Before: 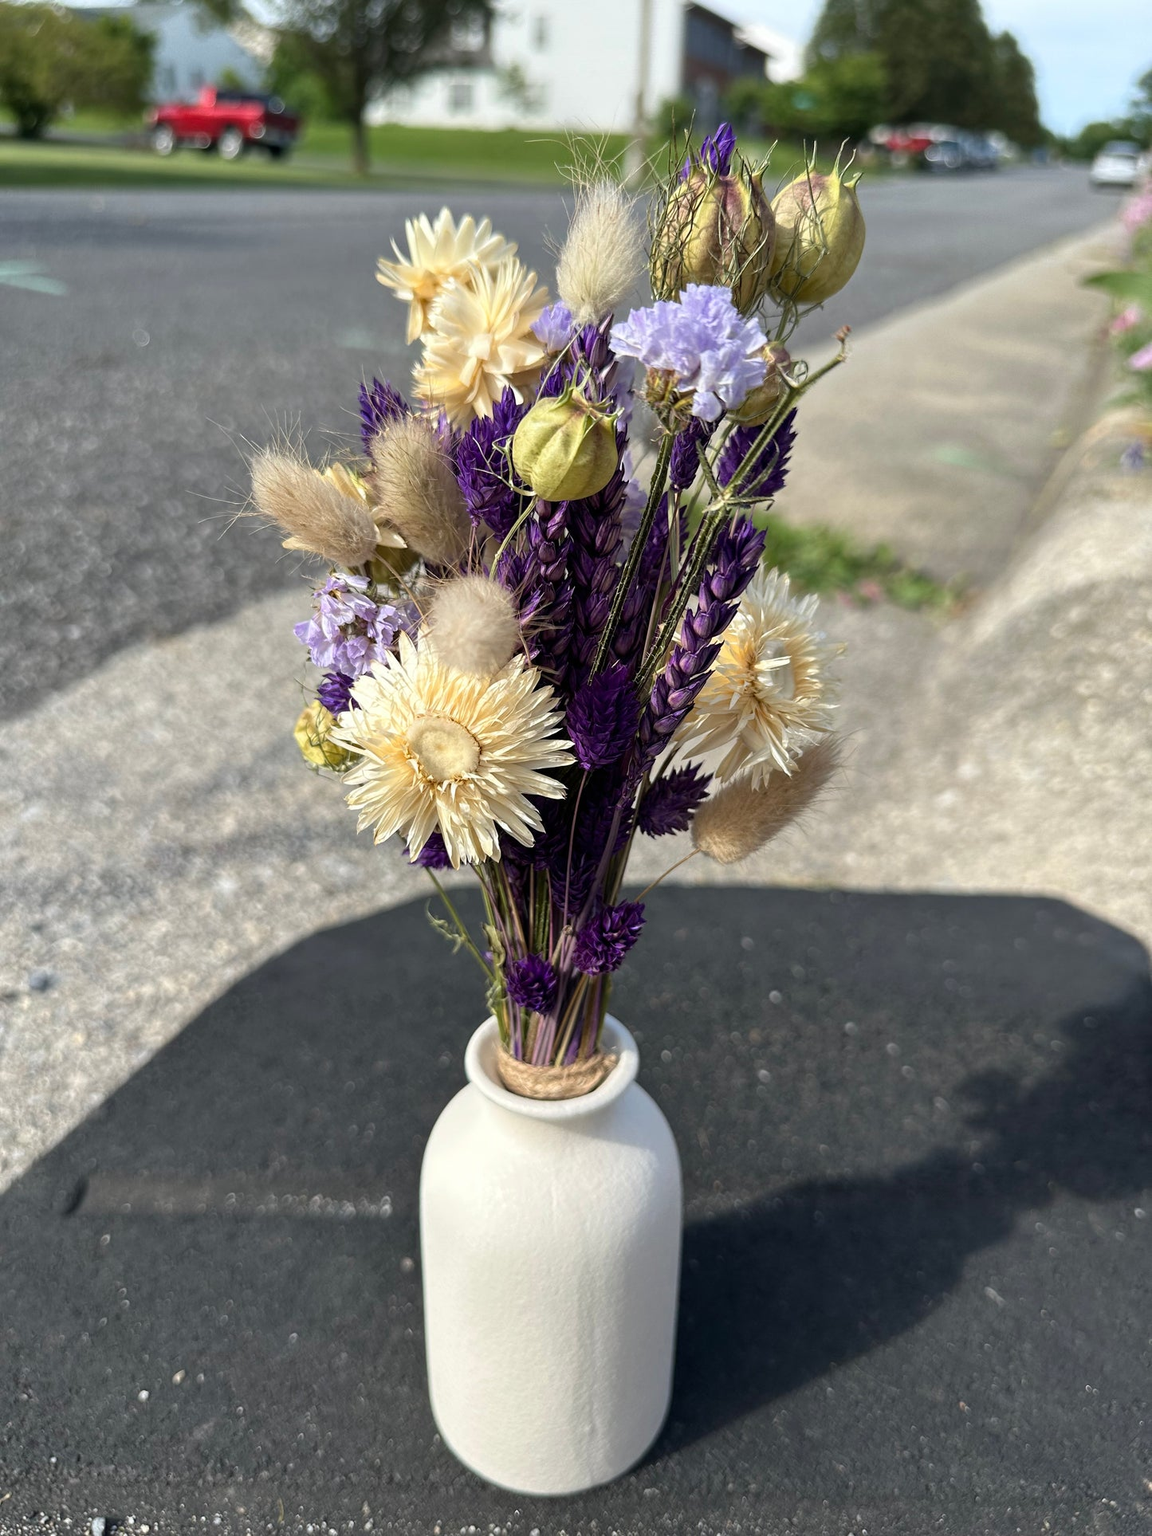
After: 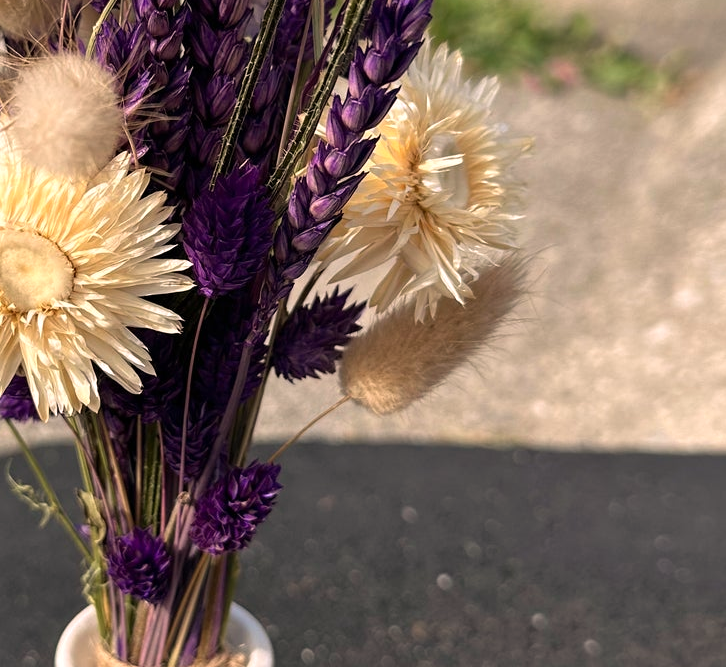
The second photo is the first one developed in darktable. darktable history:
white balance: red 1.127, blue 0.943
color calibration: illuminant as shot in camera, x 0.358, y 0.373, temperature 4628.91 K
rgb curve: curves: ch2 [(0, 0) (0.567, 0.512) (1, 1)], mode RGB, independent channels
crop: left 36.607%, top 34.735%, right 13.146%, bottom 30.611%
tone equalizer: on, module defaults
